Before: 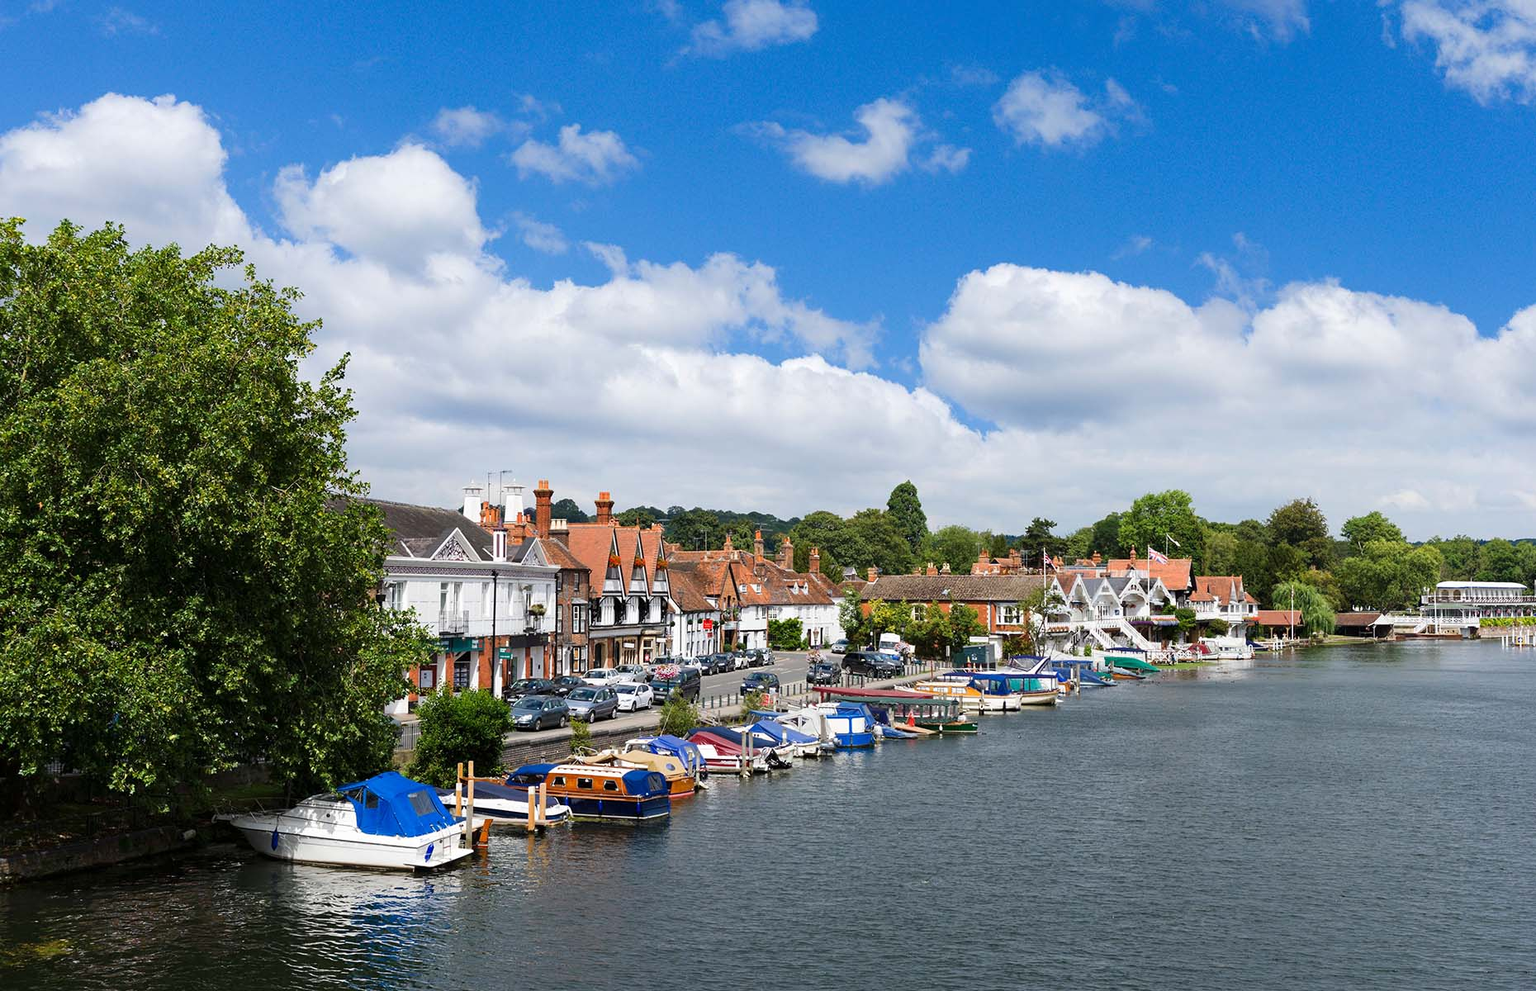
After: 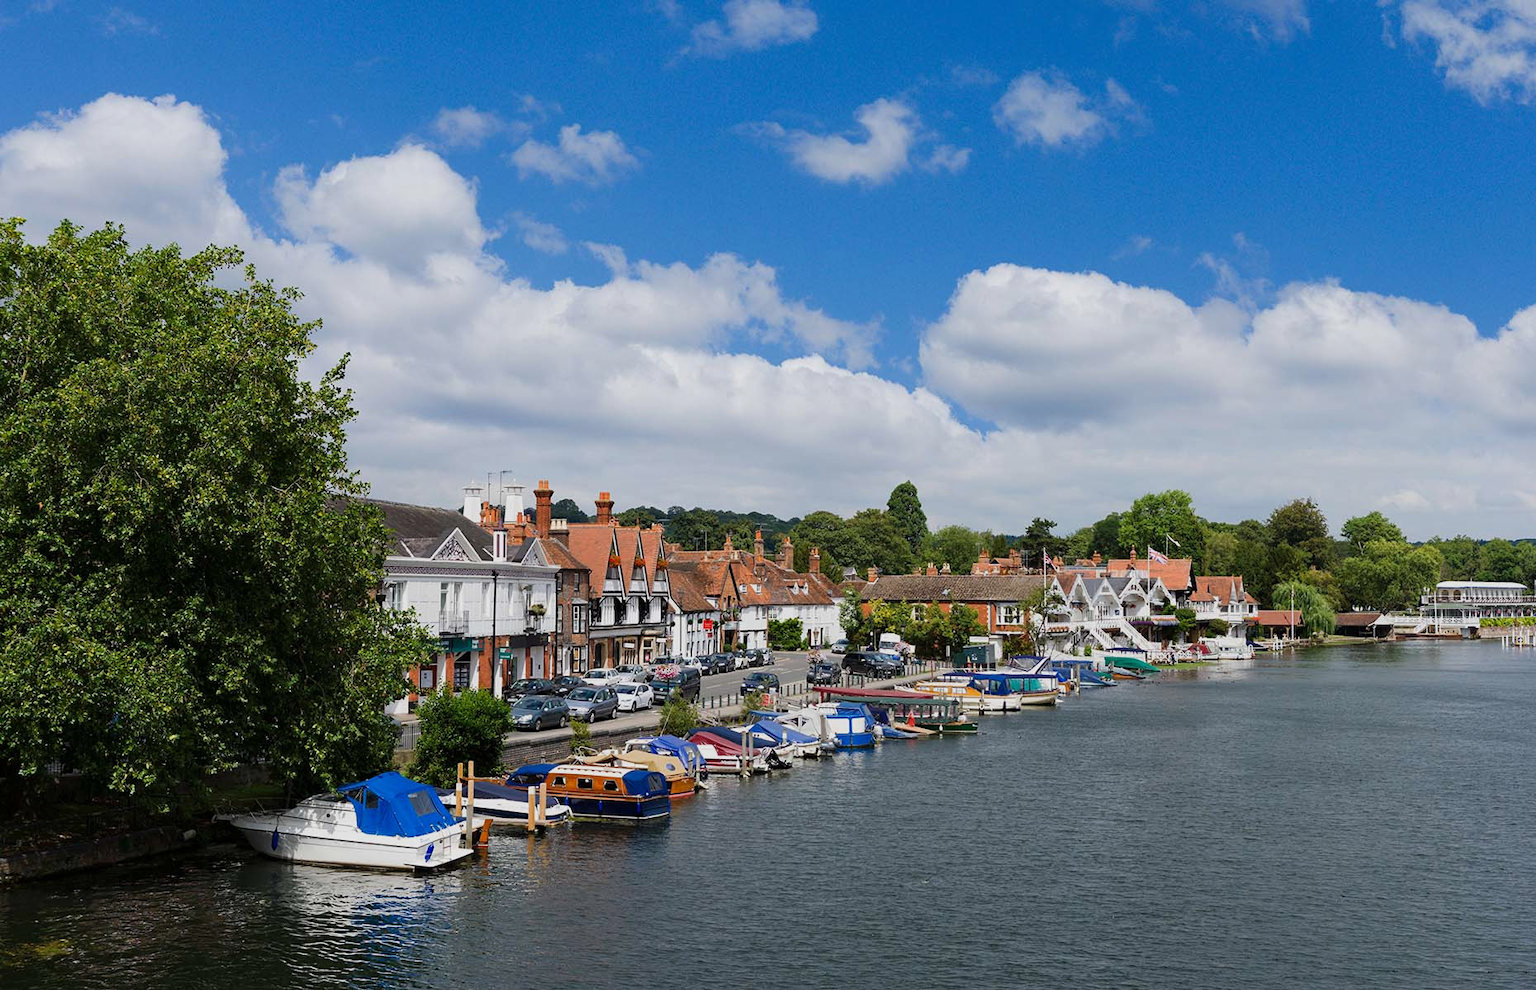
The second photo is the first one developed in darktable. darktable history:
exposure: exposure -0.356 EV, compensate exposure bias true, compensate highlight preservation false
tone equalizer: smoothing diameter 2%, edges refinement/feathering 23.49, mask exposure compensation -1.57 EV, filter diffusion 5
